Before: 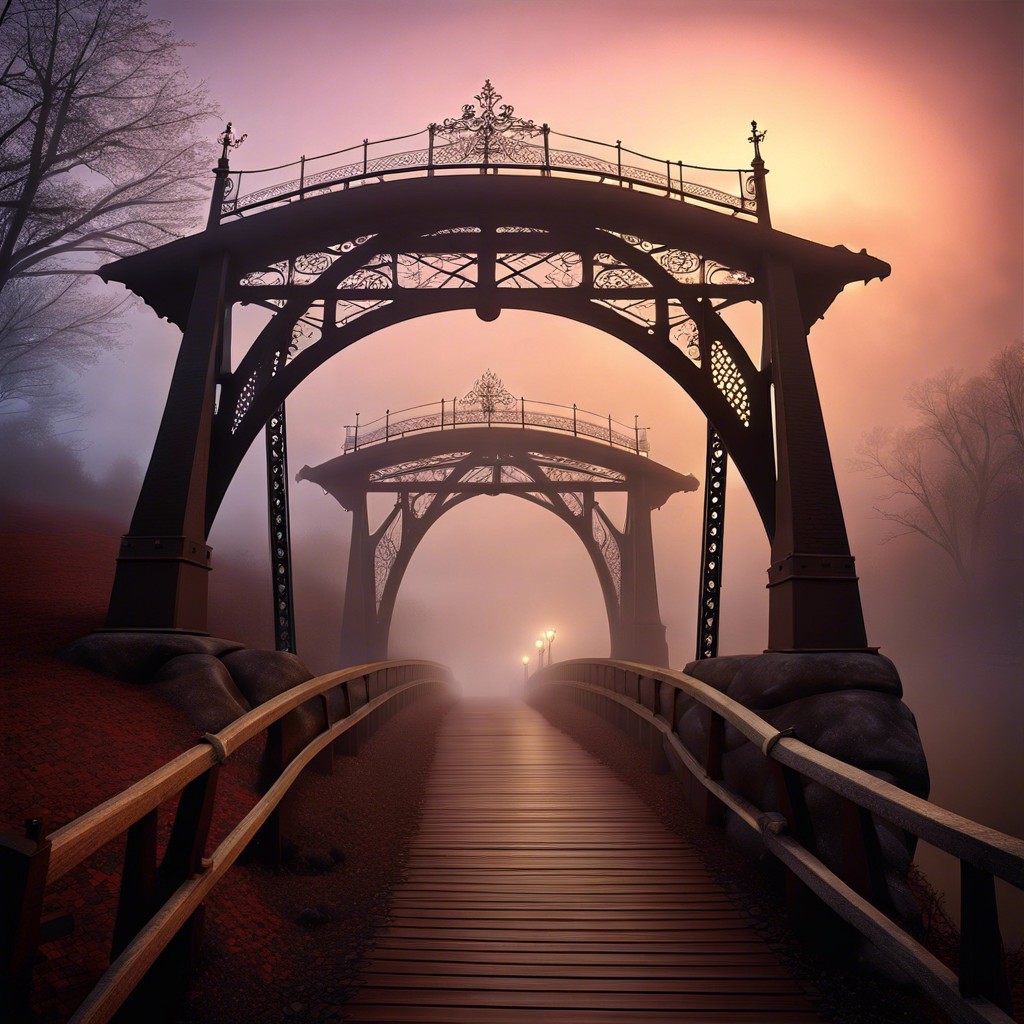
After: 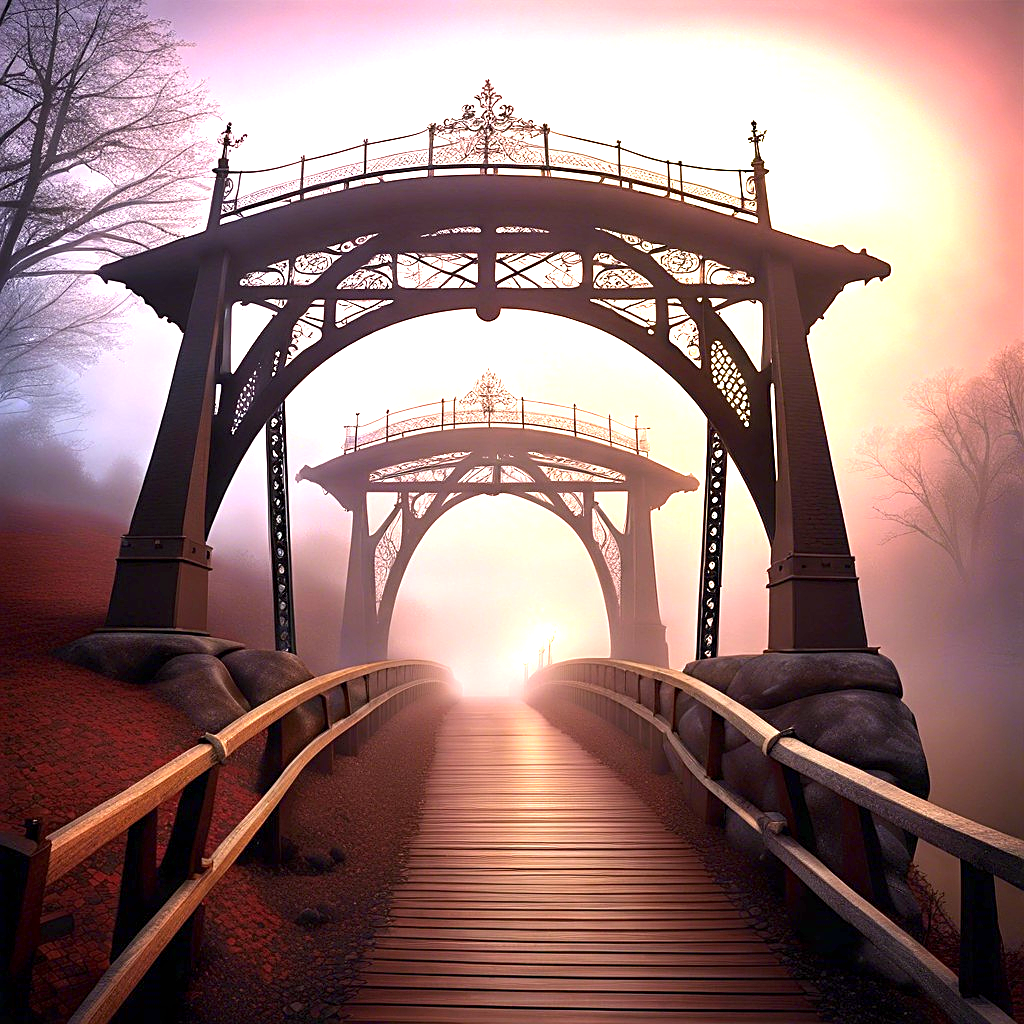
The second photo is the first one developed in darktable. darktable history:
sharpen: on, module defaults
exposure: black level correction 0.001, exposure 1.646 EV, compensate exposure bias true, compensate highlight preservation false
